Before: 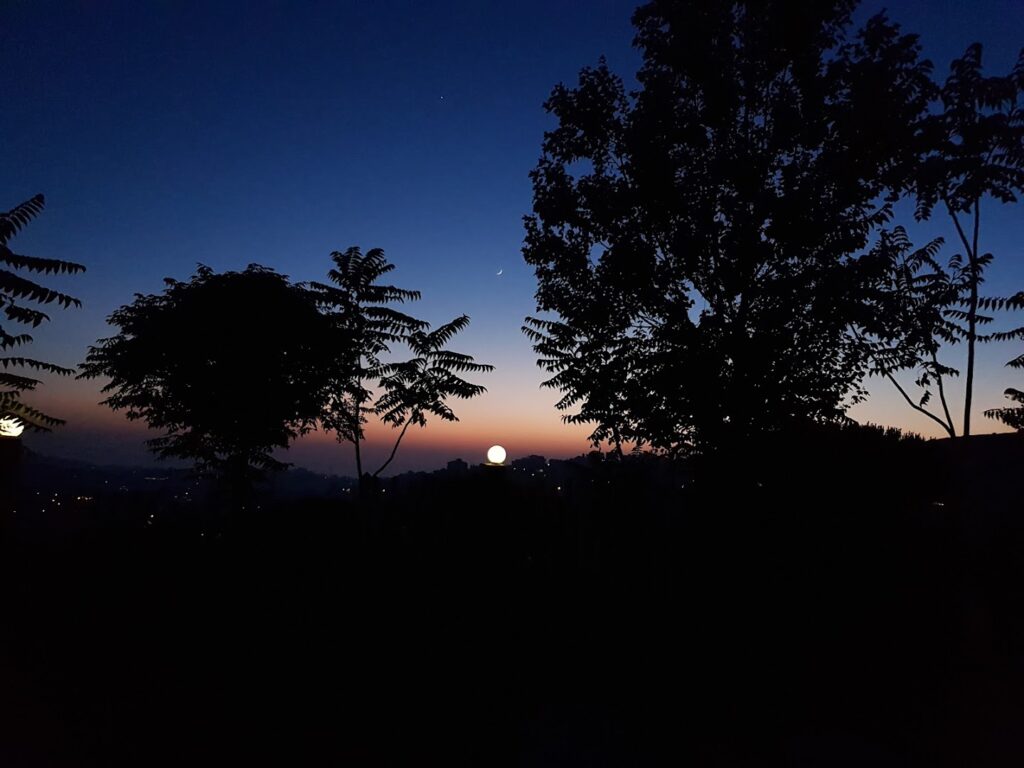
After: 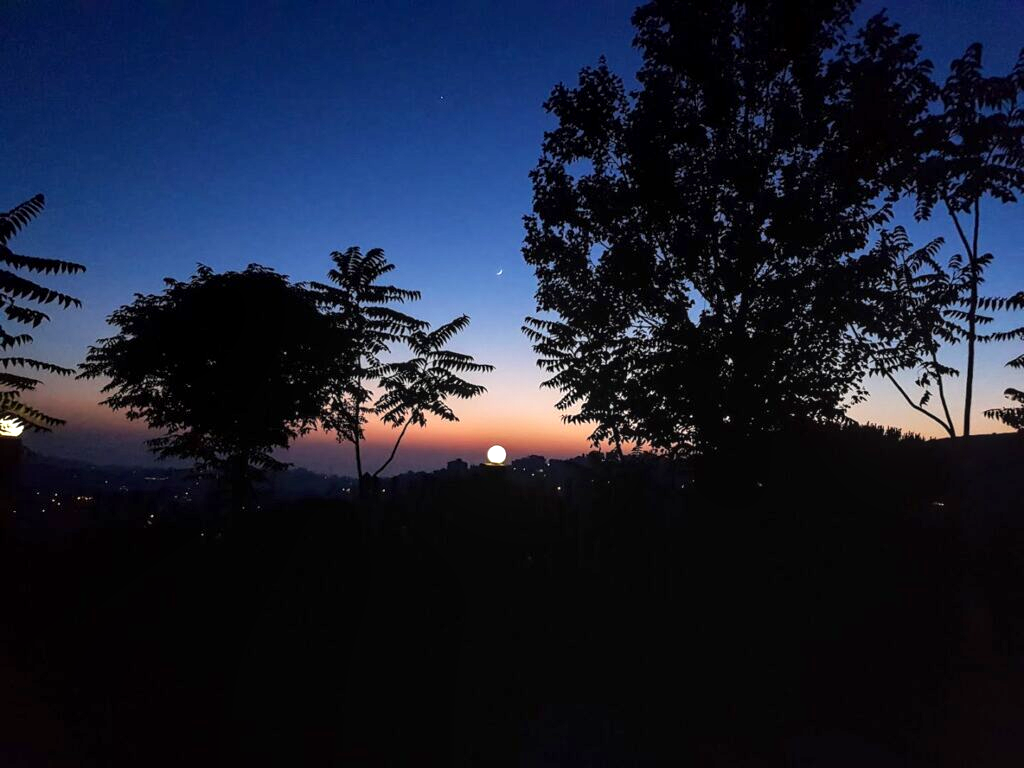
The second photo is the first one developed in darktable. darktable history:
exposure: black level correction 0, exposure 0.7 EV, compensate exposure bias true, compensate highlight preservation false
local contrast: on, module defaults
color balance rgb: perceptual saturation grading › global saturation 10%, global vibrance 10%
